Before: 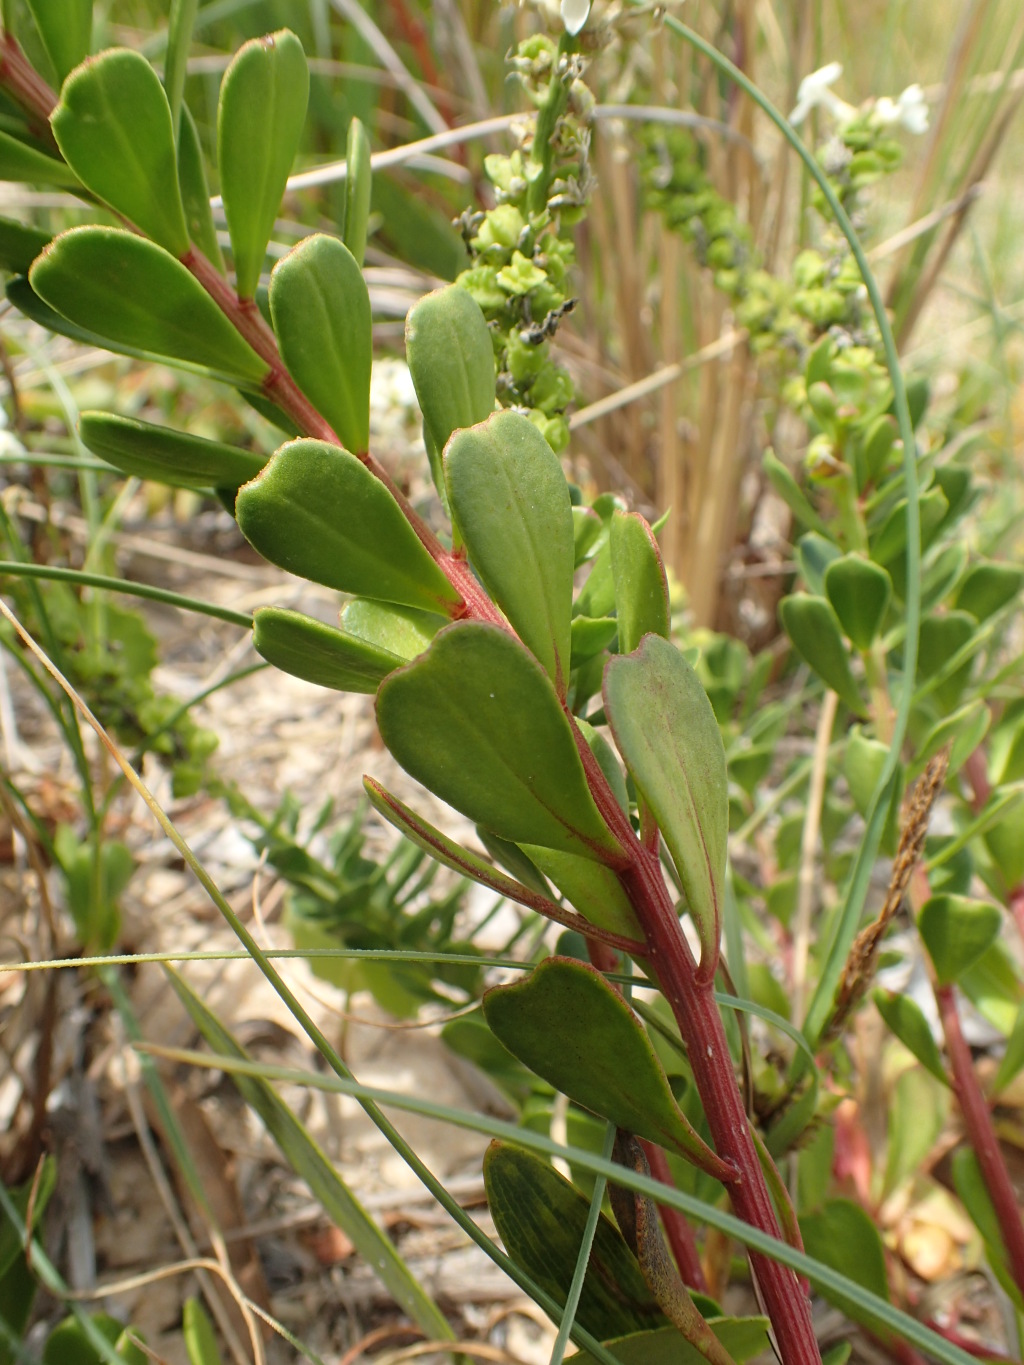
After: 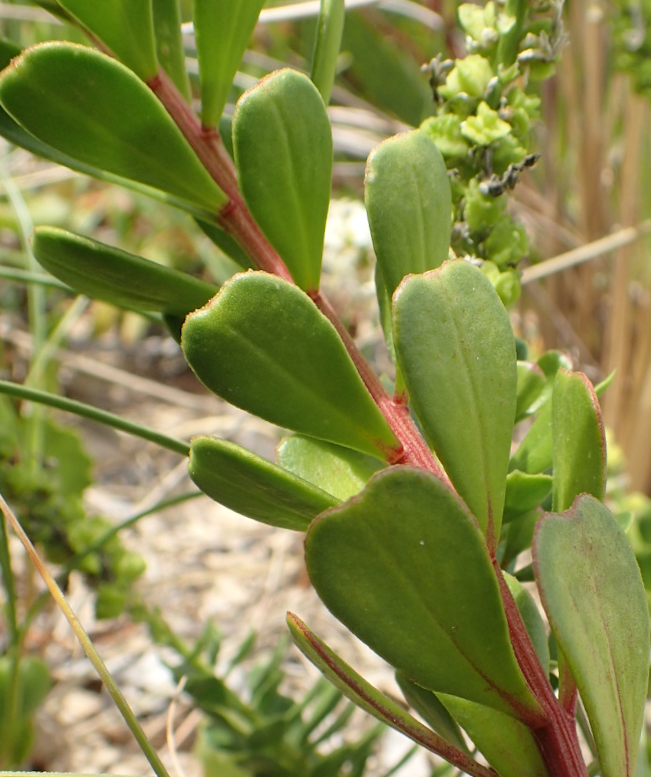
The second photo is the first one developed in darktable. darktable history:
crop and rotate: angle -4.69°, left 2.182%, top 6.96%, right 27.499%, bottom 30.068%
